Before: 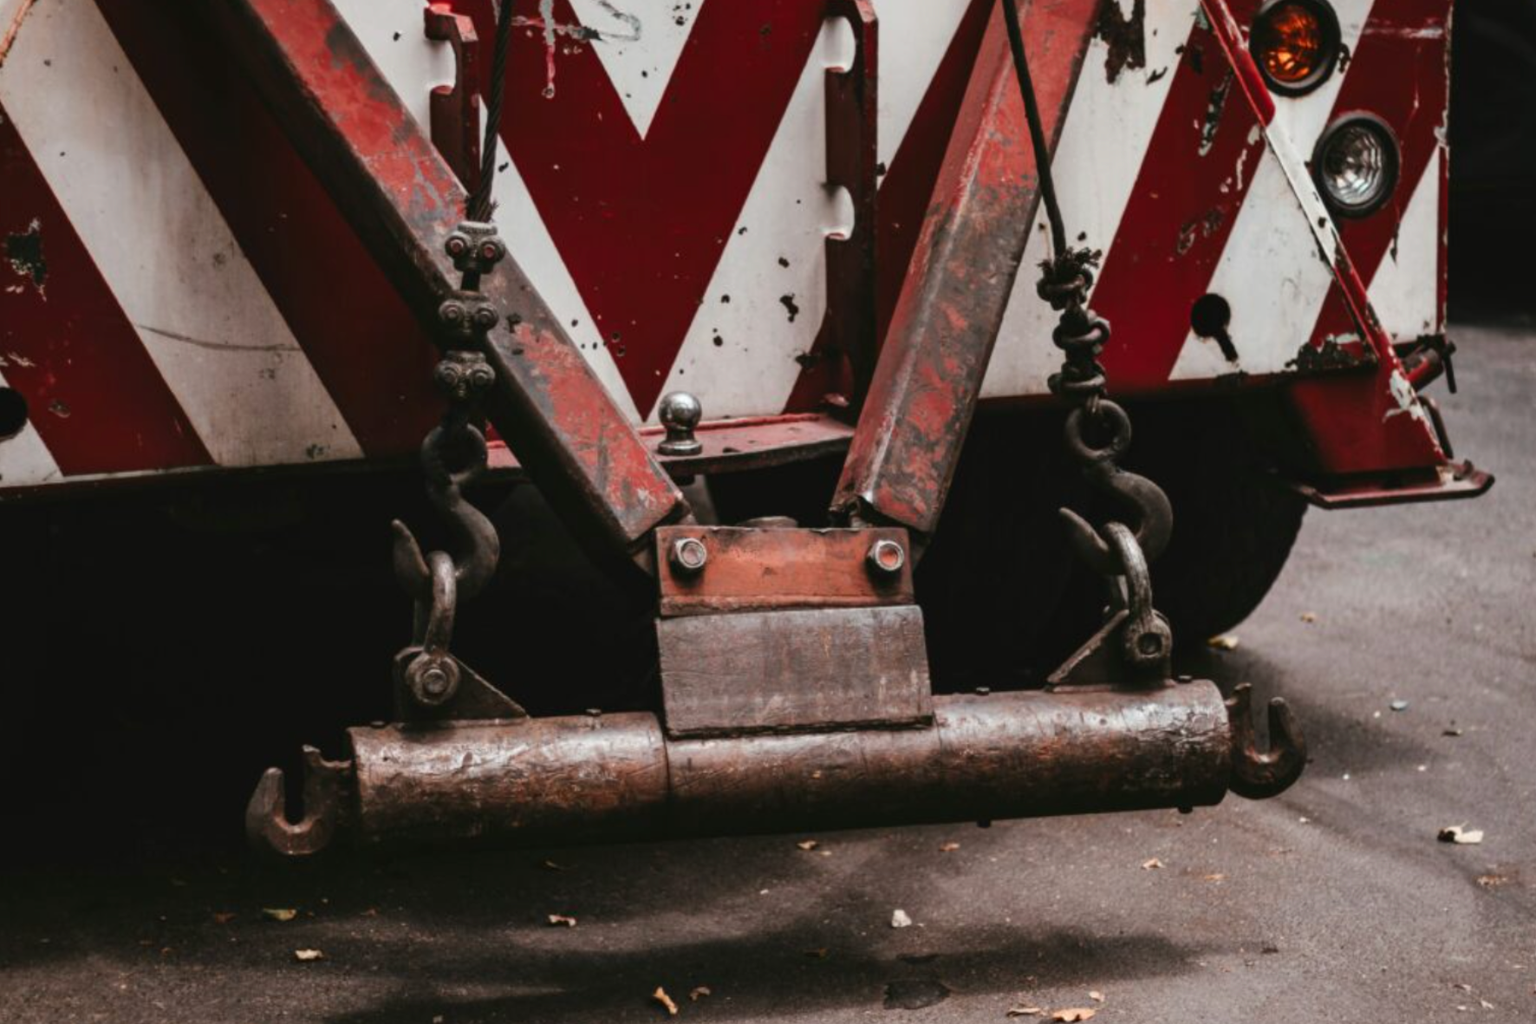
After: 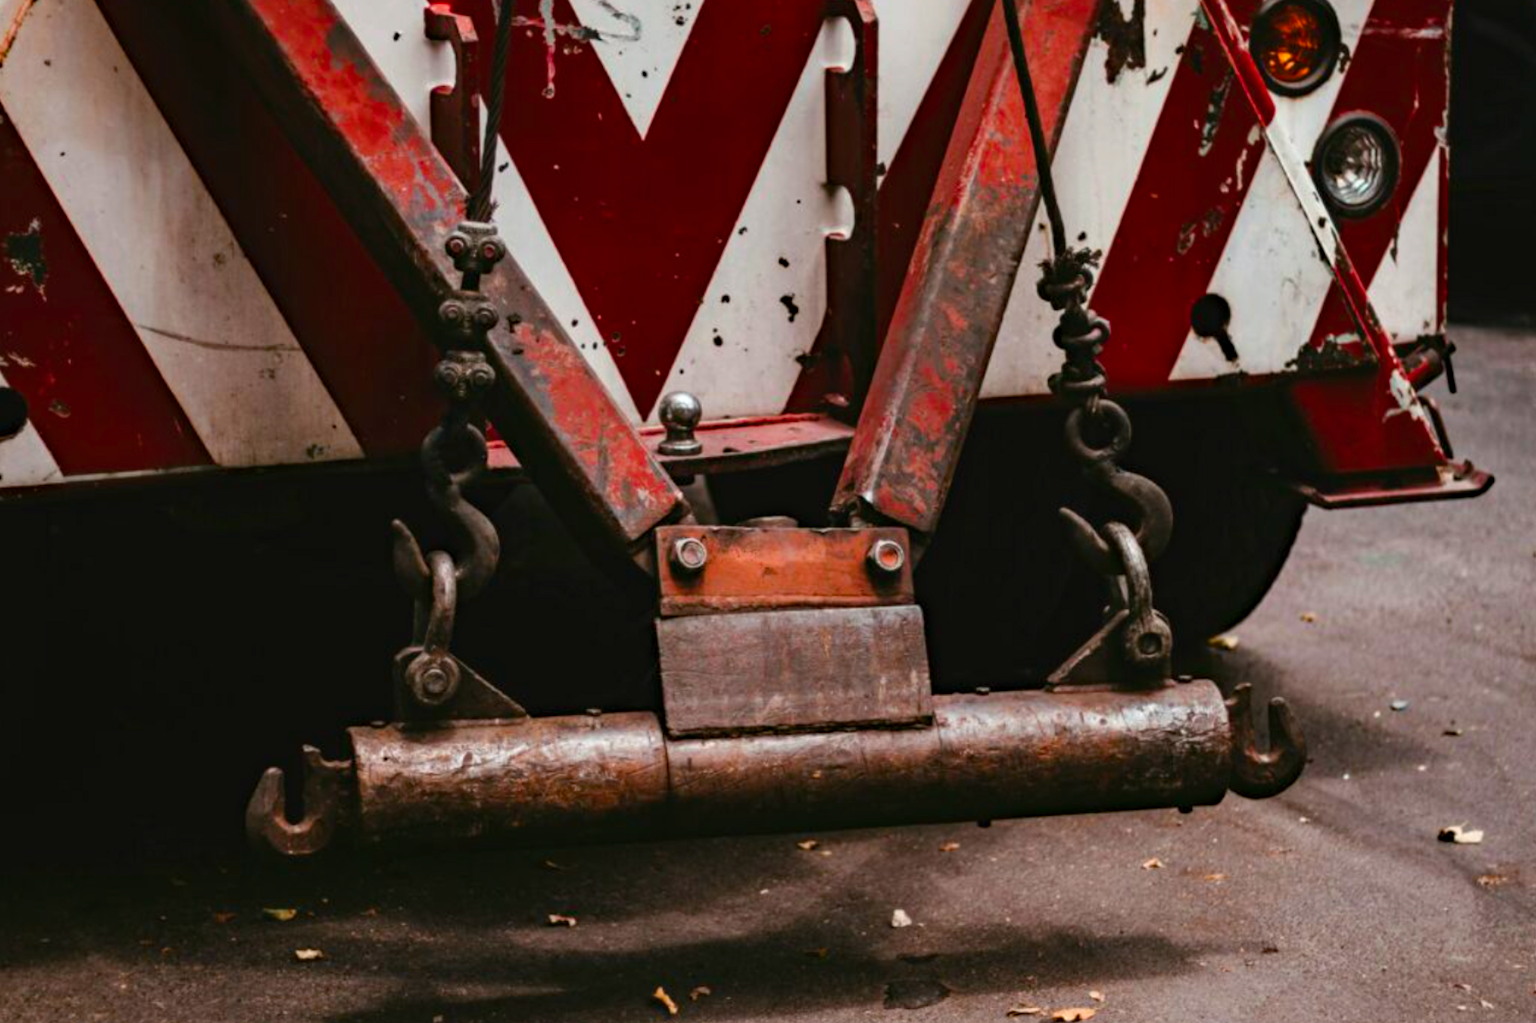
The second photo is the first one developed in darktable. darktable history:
color balance rgb: perceptual saturation grading › global saturation 30%, global vibrance 20%
haze removal: compatibility mode true, adaptive false
